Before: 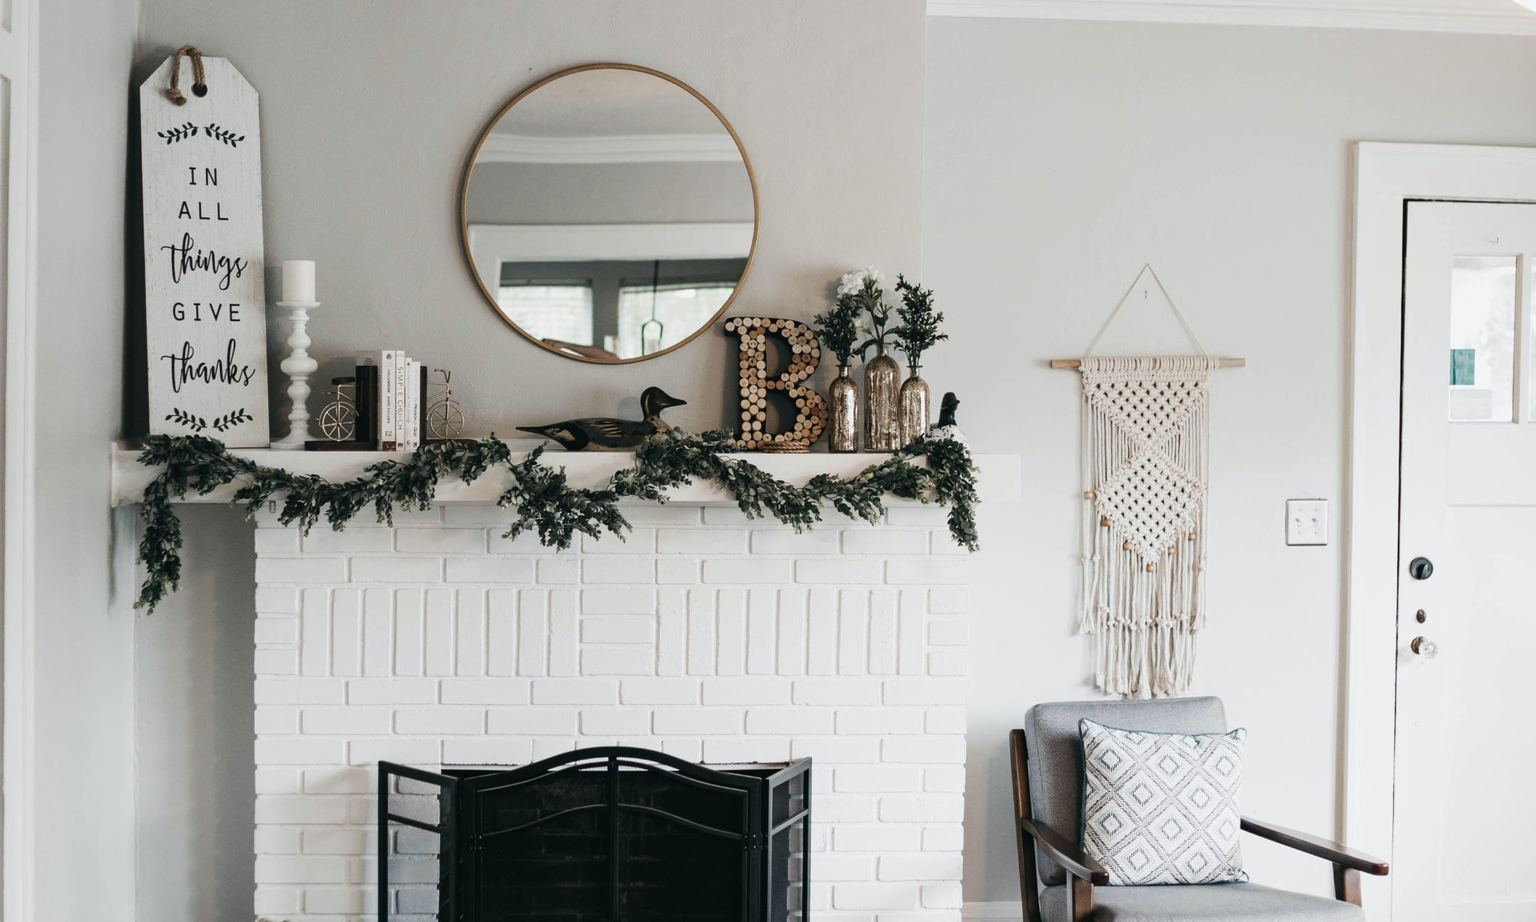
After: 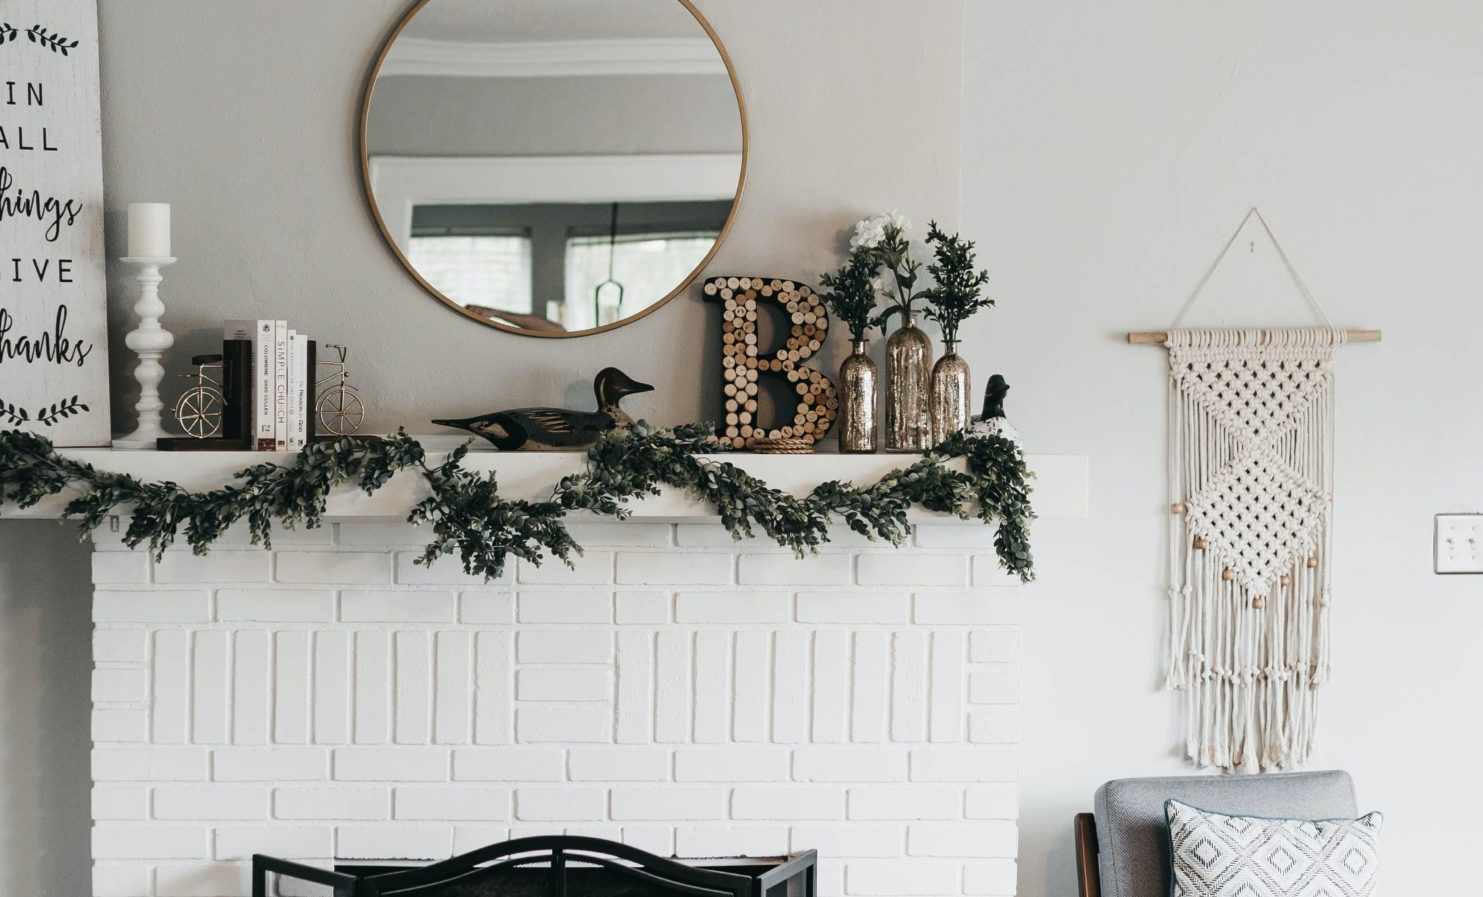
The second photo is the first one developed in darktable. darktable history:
crop and rotate: left 12.033%, top 11.407%, right 13.791%, bottom 13.783%
